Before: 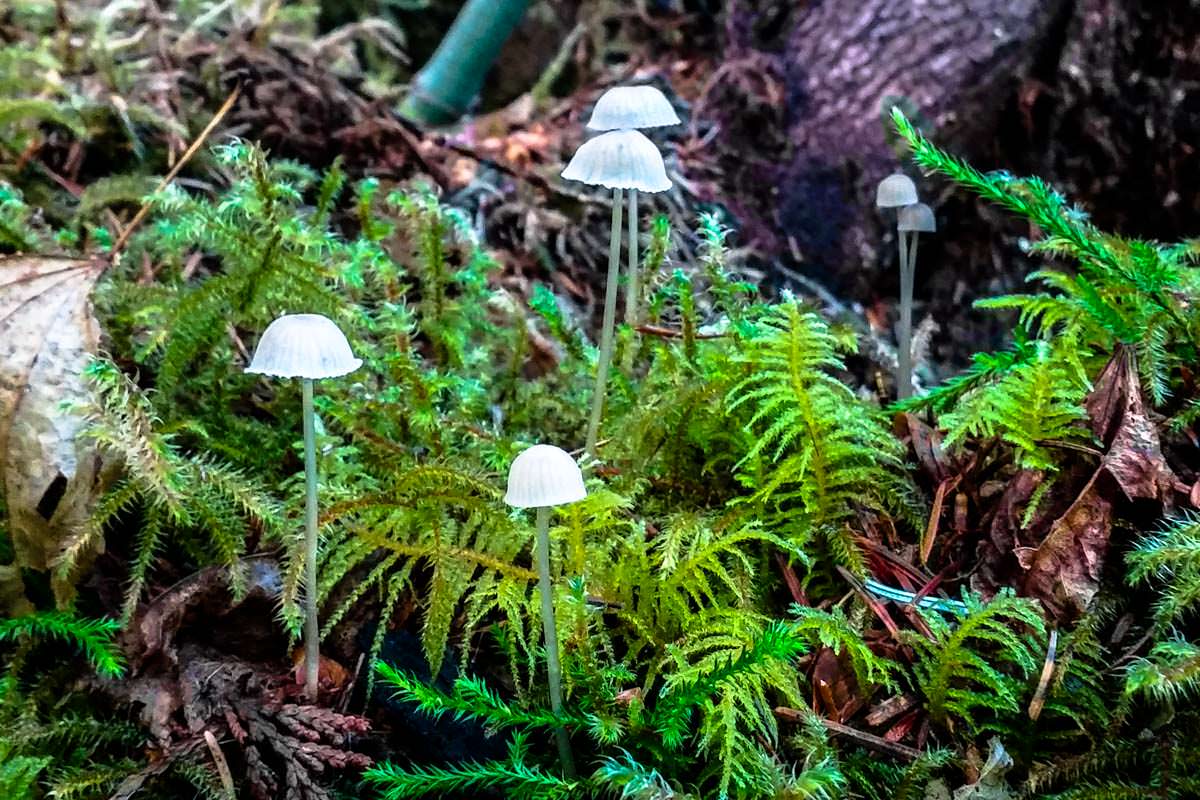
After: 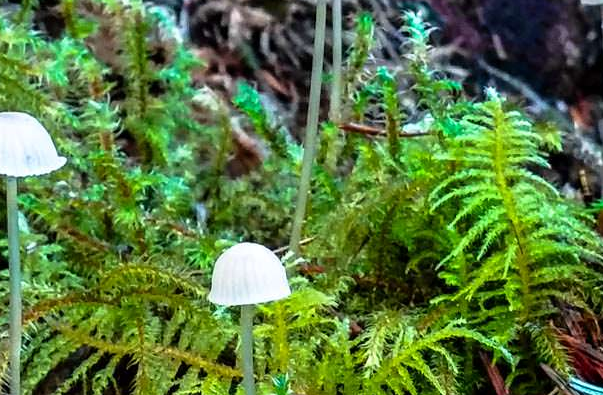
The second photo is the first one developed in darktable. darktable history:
crop: left 24.737%, top 25.336%, right 24.948%, bottom 25.242%
